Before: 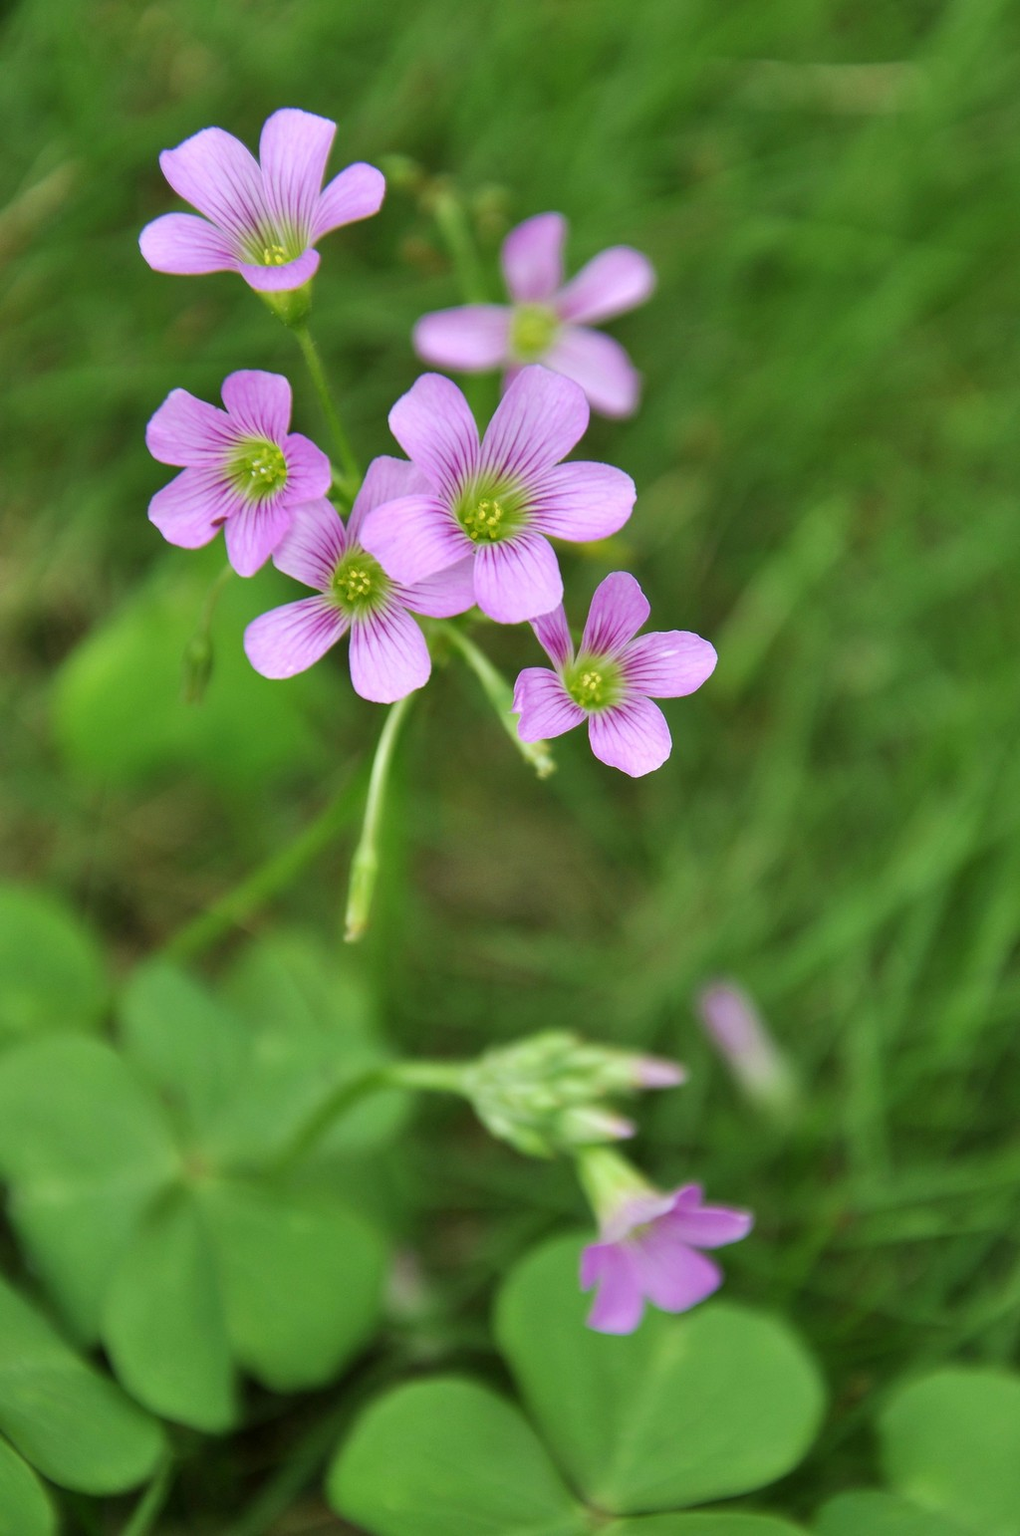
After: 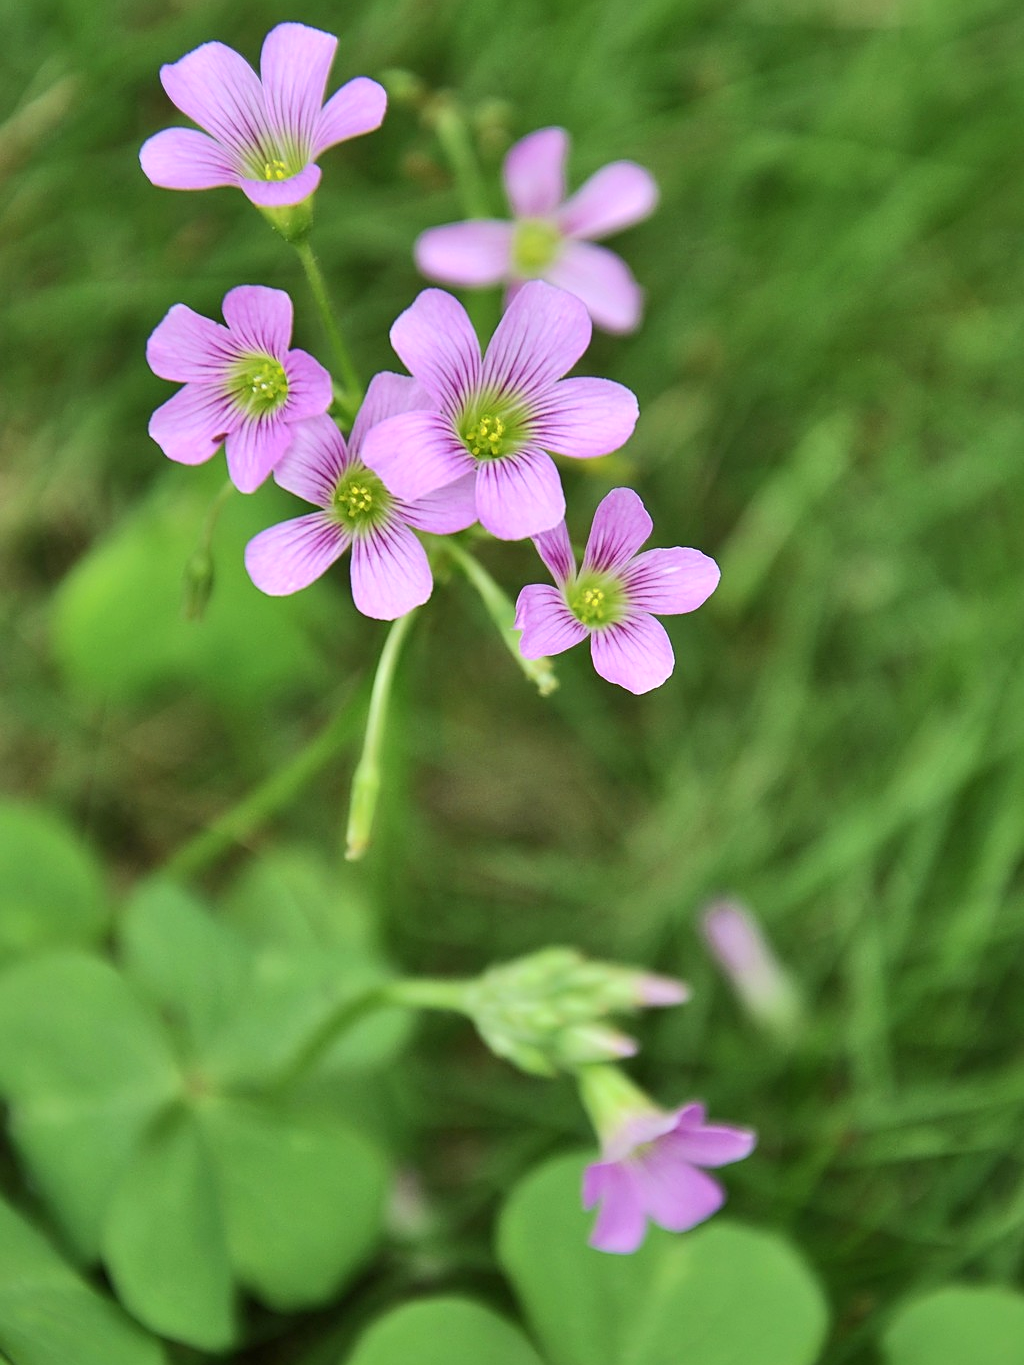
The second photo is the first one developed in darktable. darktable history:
crop and rotate: top 5.583%, bottom 5.889%
sharpen: on, module defaults
color correction: highlights b* -0.053, saturation 0.989
shadows and highlights: shadows 39.62, highlights -59.68
contrast brightness saturation: contrast 0.236, brightness 0.088
